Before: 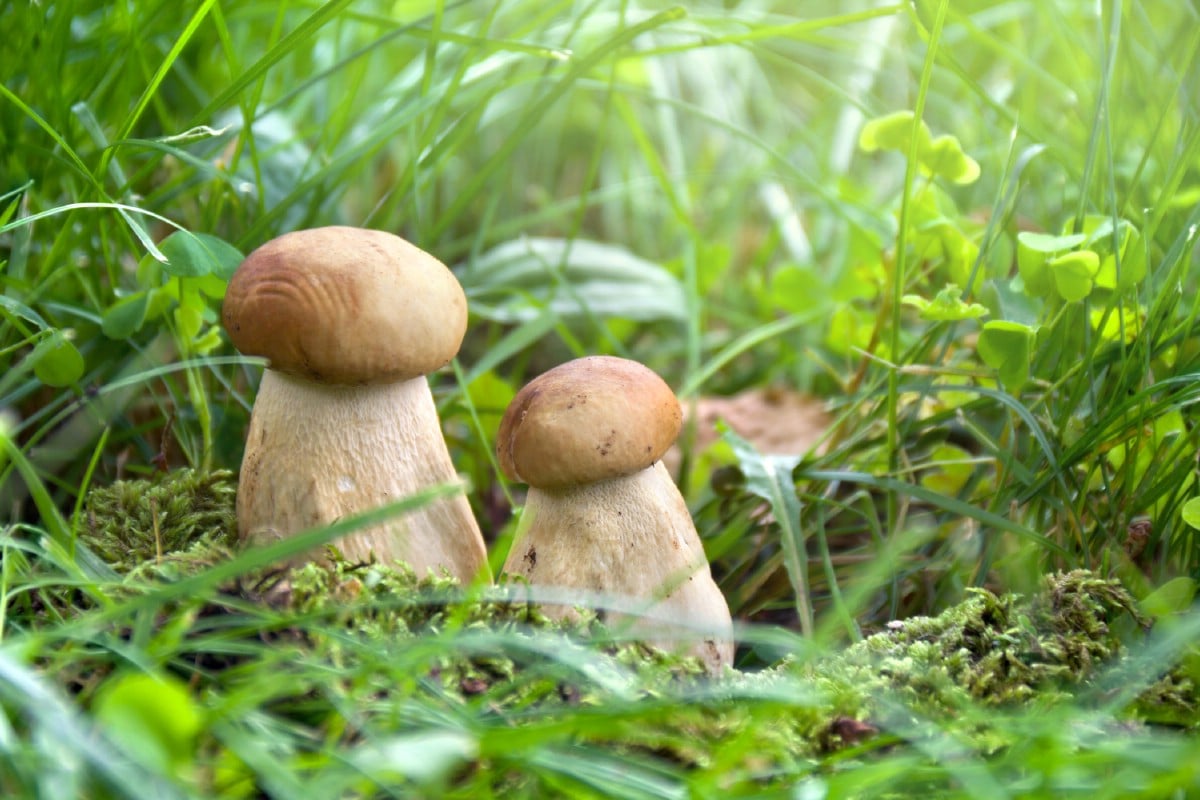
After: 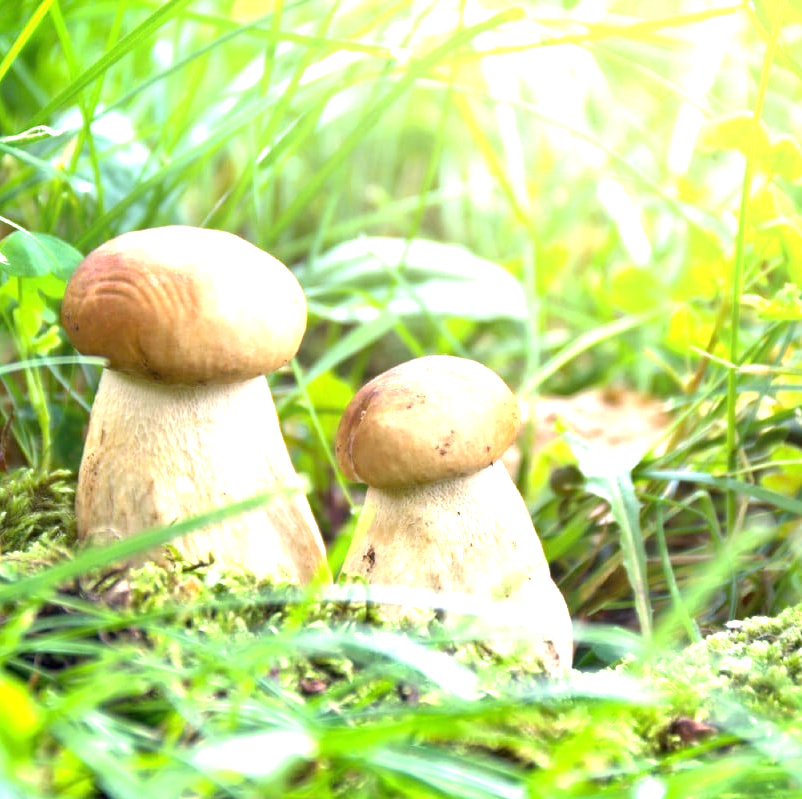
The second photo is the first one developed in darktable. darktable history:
exposure: black level correction 0, exposure 1.282 EV, compensate exposure bias true, compensate highlight preservation false
crop and rotate: left 13.493%, right 19.607%
